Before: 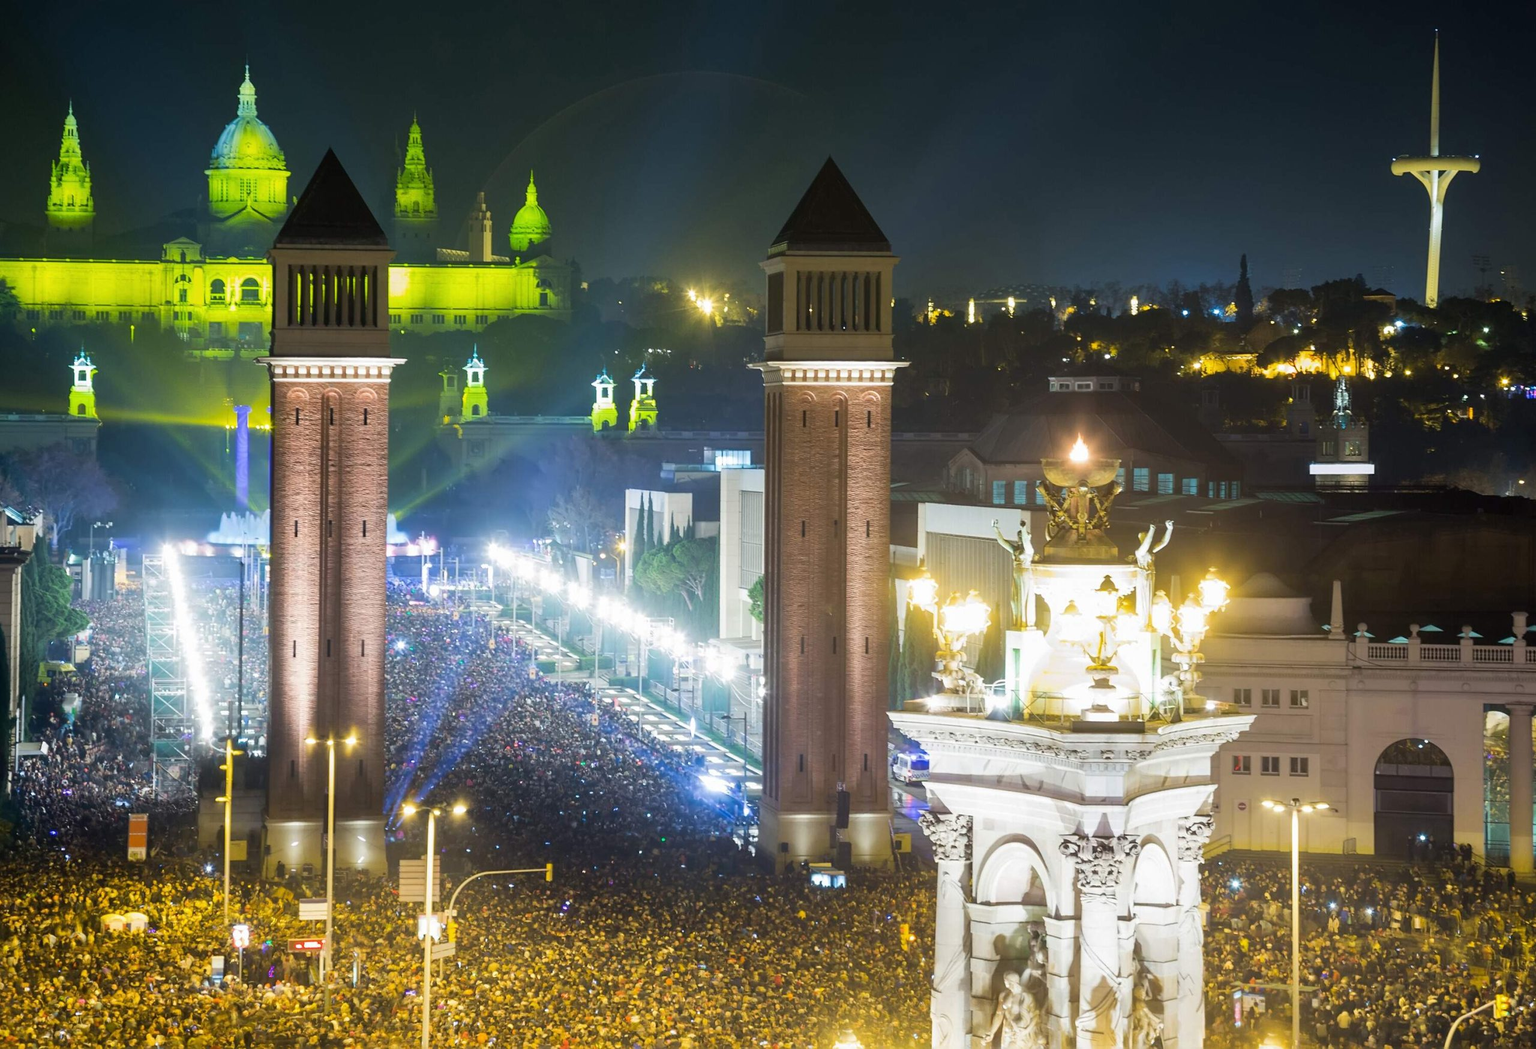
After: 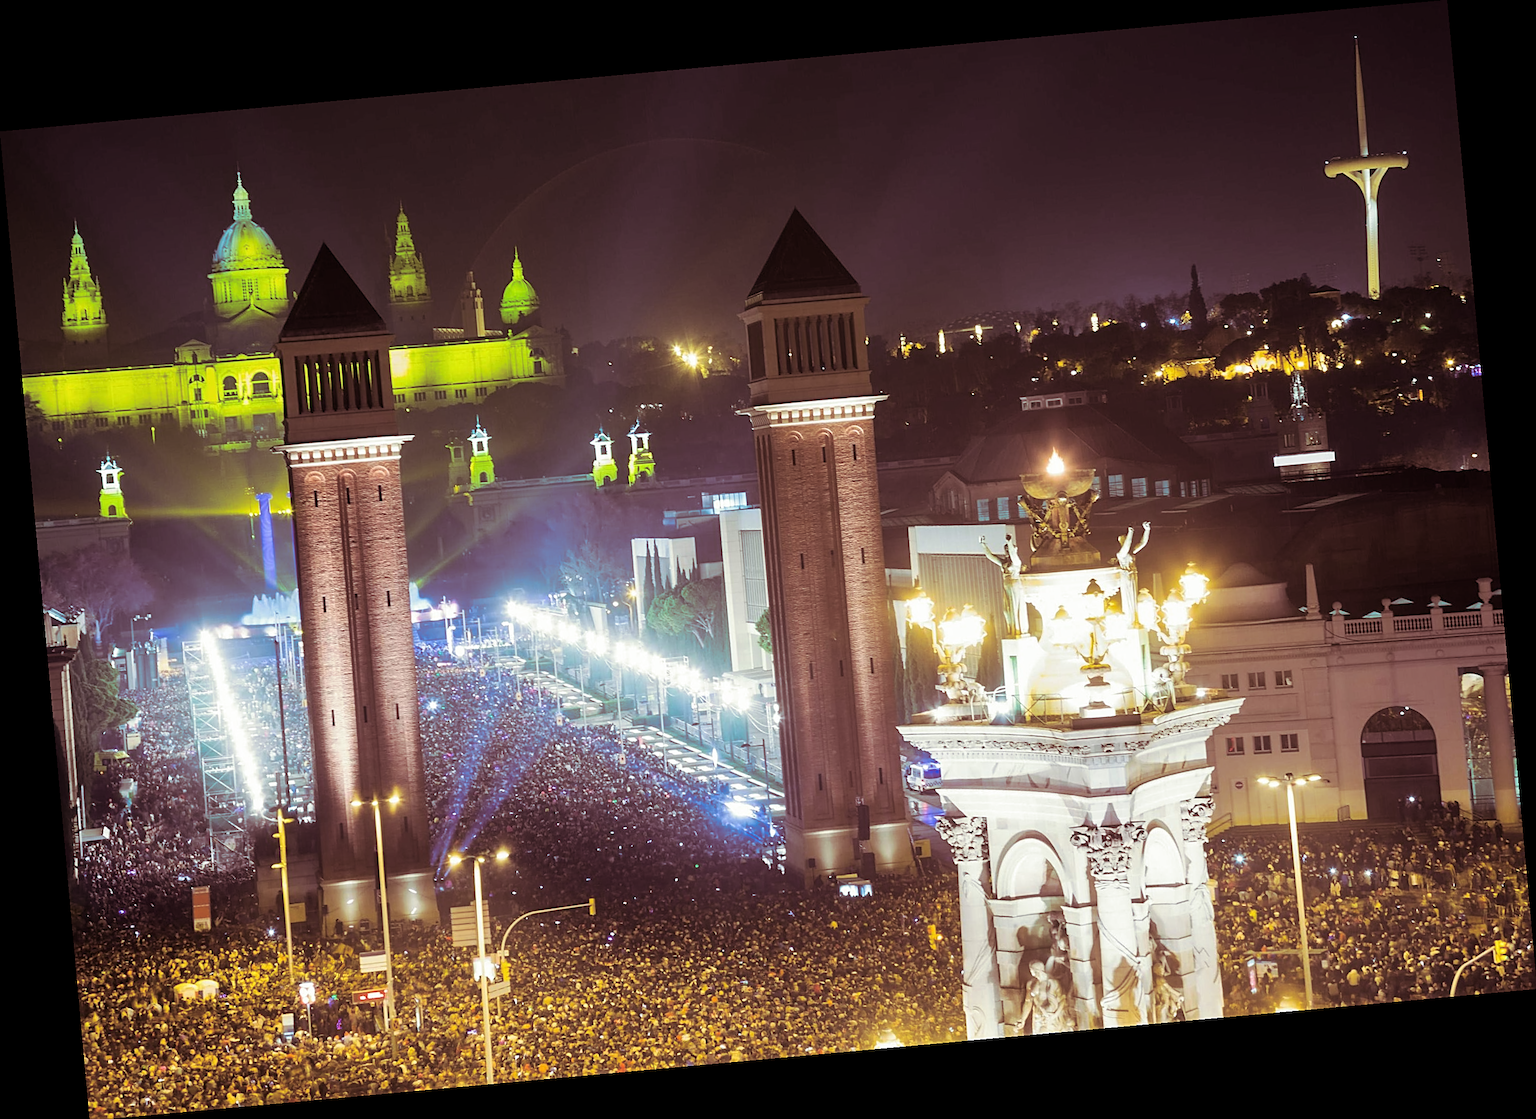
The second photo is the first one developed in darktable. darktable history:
sharpen: on, module defaults
split-toning: on, module defaults
rotate and perspective: rotation -5.2°, automatic cropping off
